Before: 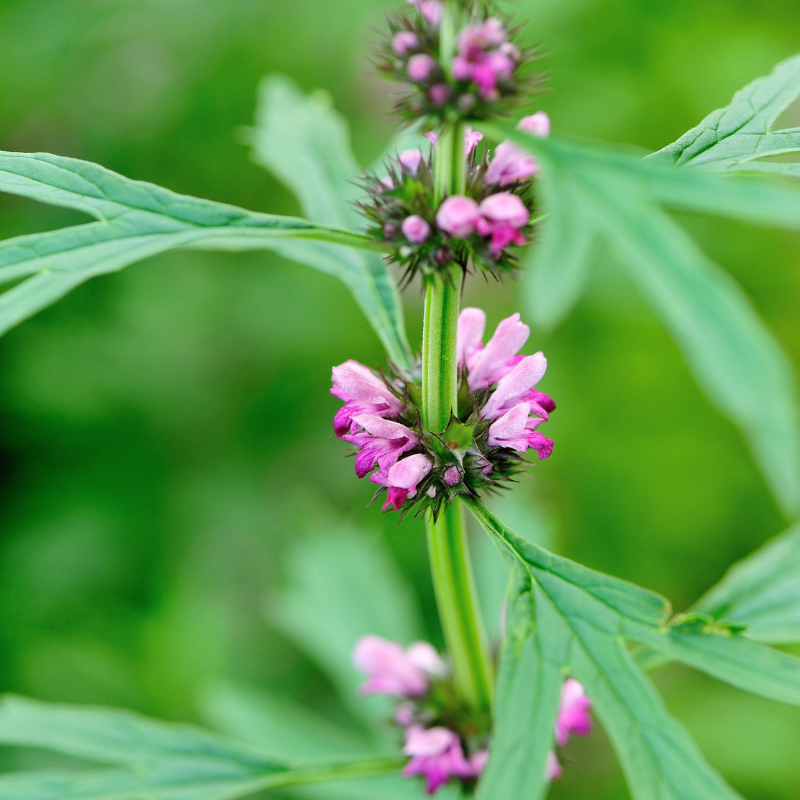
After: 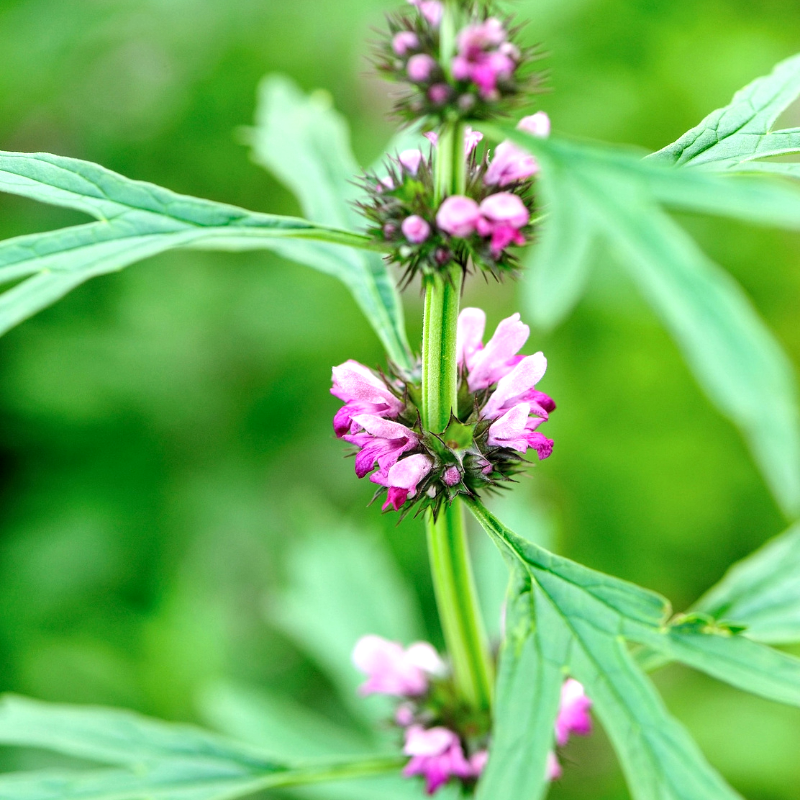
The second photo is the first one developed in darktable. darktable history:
local contrast: on, module defaults
exposure: black level correction 0, exposure 0.499 EV, compensate highlight preservation false
